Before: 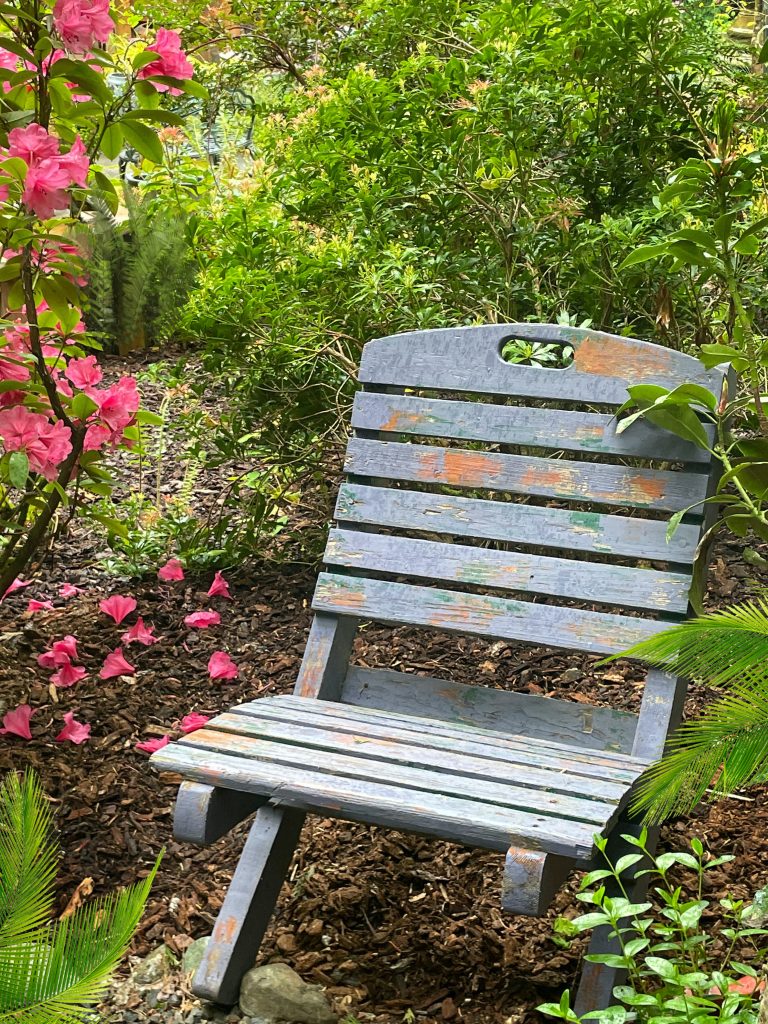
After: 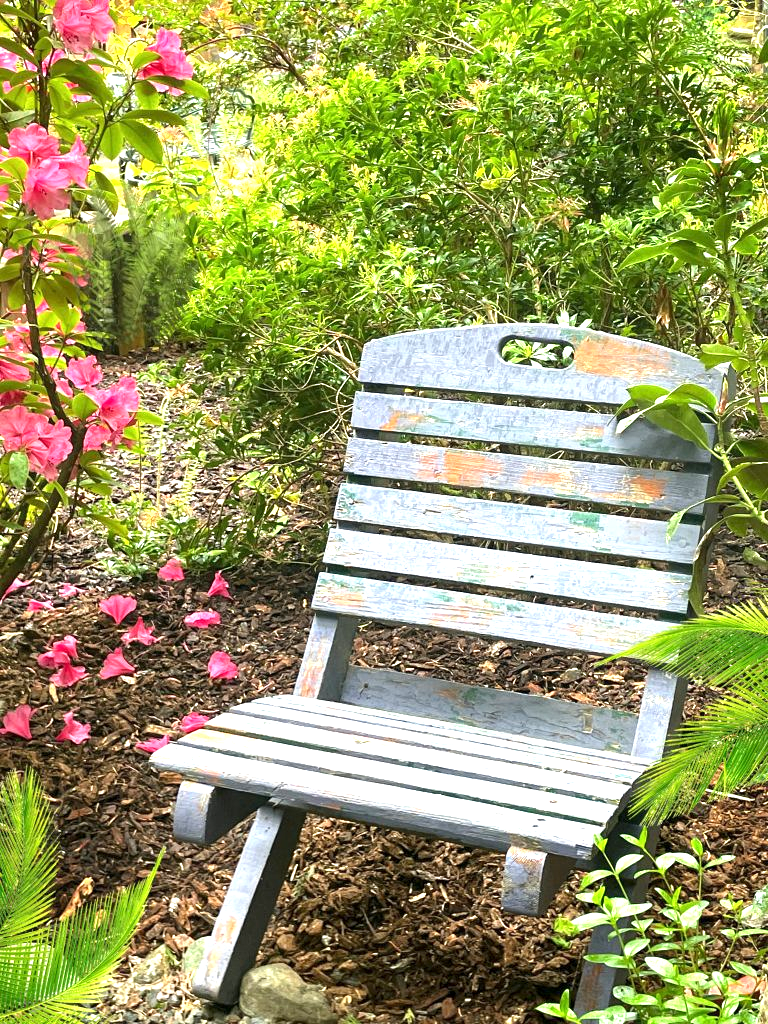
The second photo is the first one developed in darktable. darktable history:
exposure: black level correction 0, exposure 1 EV, compensate exposure bias true, compensate highlight preservation false
local contrast: highlights 100%, shadows 100%, detail 120%, midtone range 0.2
